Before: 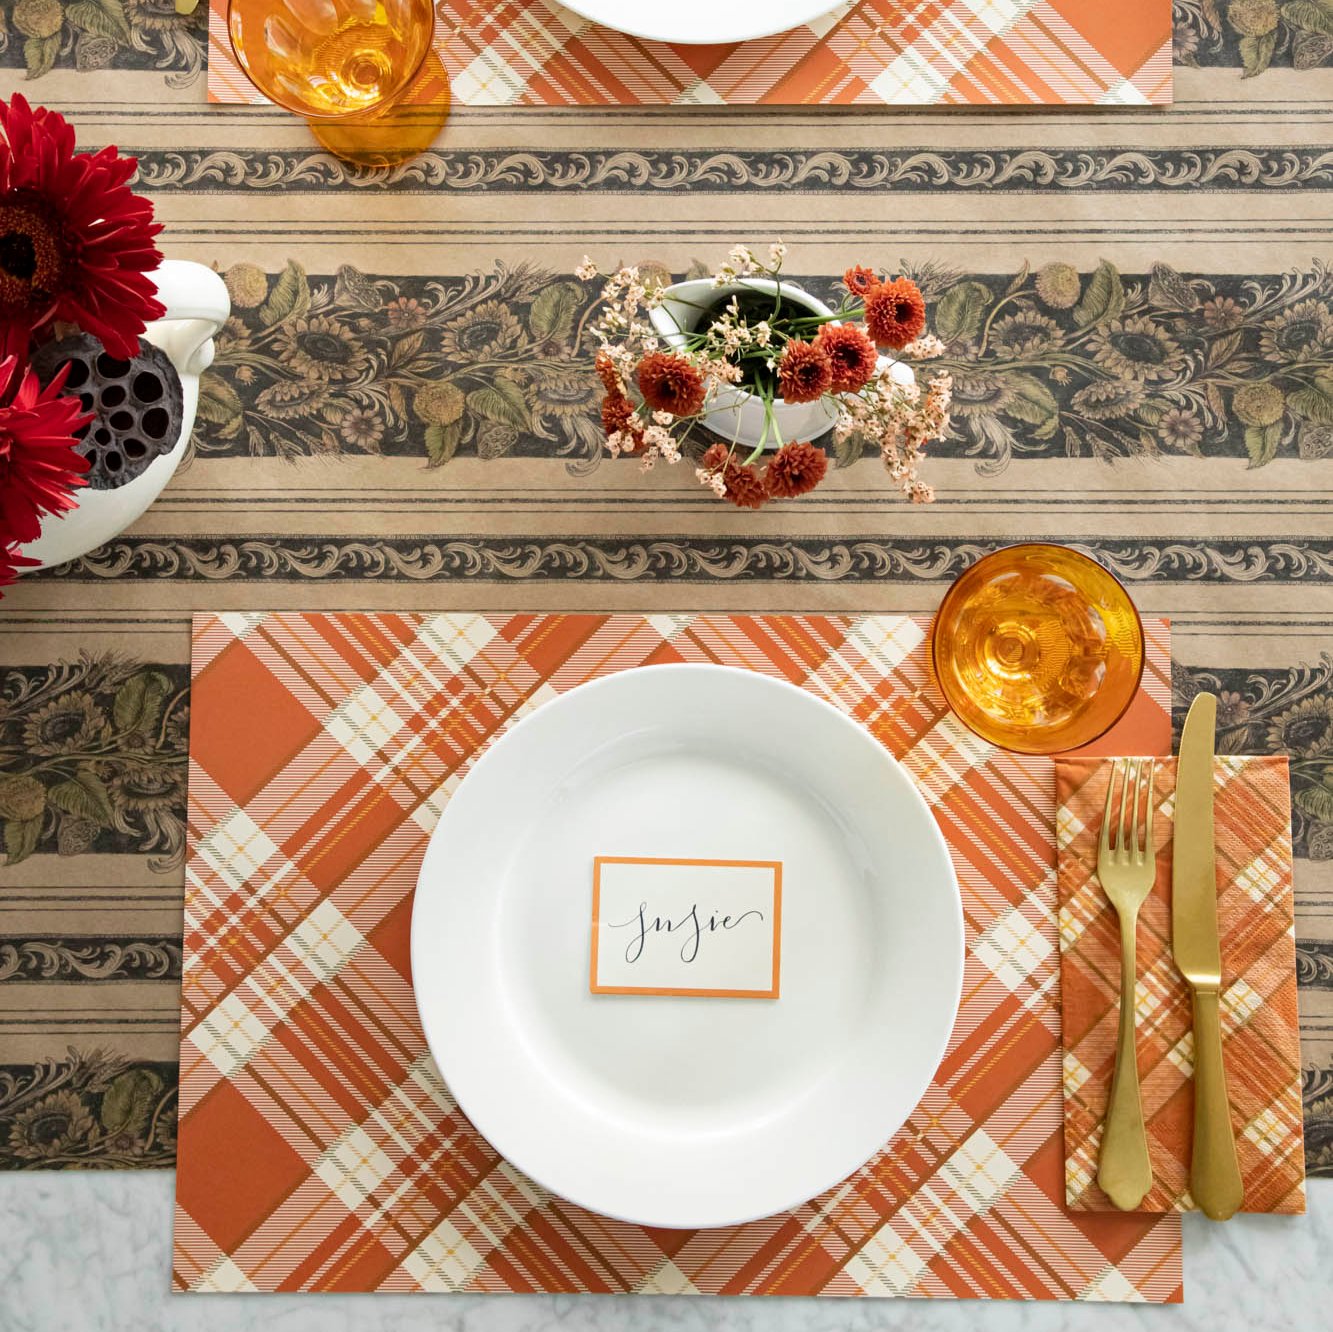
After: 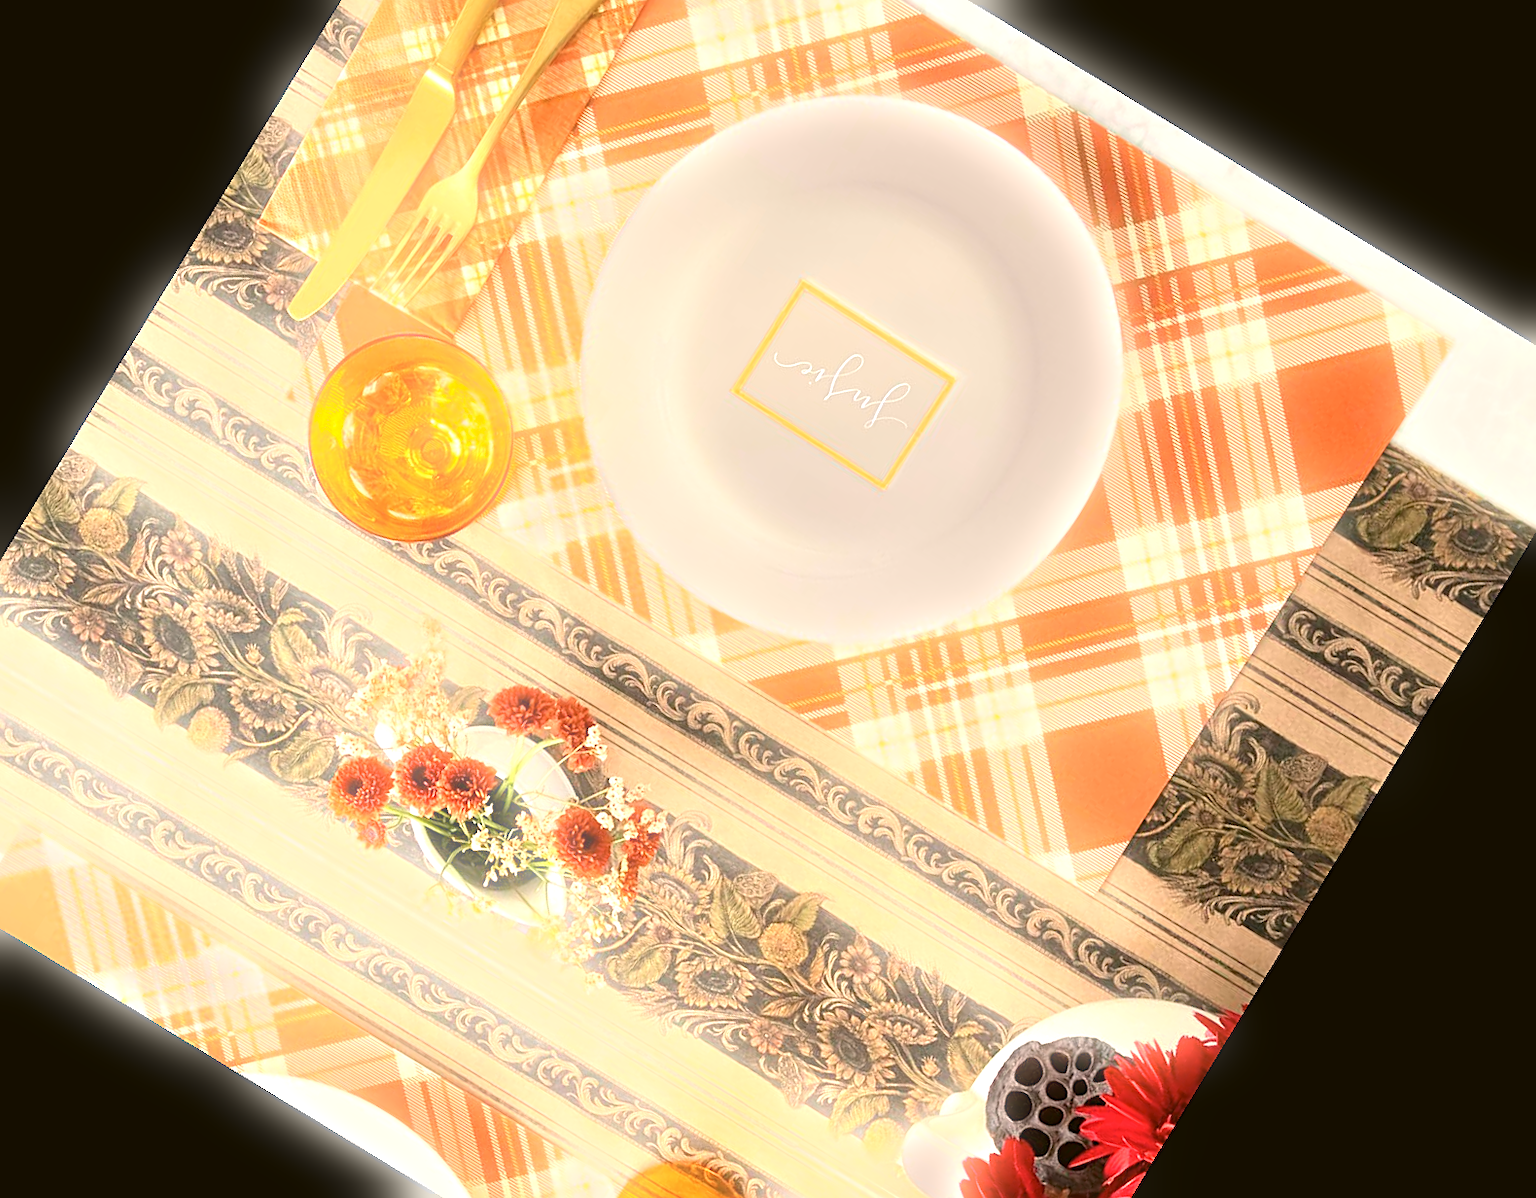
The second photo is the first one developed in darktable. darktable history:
exposure: black level correction 0, exposure 1.2 EV, compensate highlight preservation false
crop and rotate: angle 148.68°, left 9.111%, top 15.603%, right 4.588%, bottom 17.041%
white balance: red 1.127, blue 0.943
bloom: size 5%, threshold 95%, strength 15%
color balance: lift [1.004, 1.002, 1.002, 0.998], gamma [1, 1.007, 1.002, 0.993], gain [1, 0.977, 1.013, 1.023], contrast -3.64%
sharpen: on, module defaults
color zones: curves: ch2 [(0, 0.5) (0.143, 0.5) (0.286, 0.489) (0.415, 0.421) (0.571, 0.5) (0.714, 0.5) (0.857, 0.5) (1, 0.5)]
